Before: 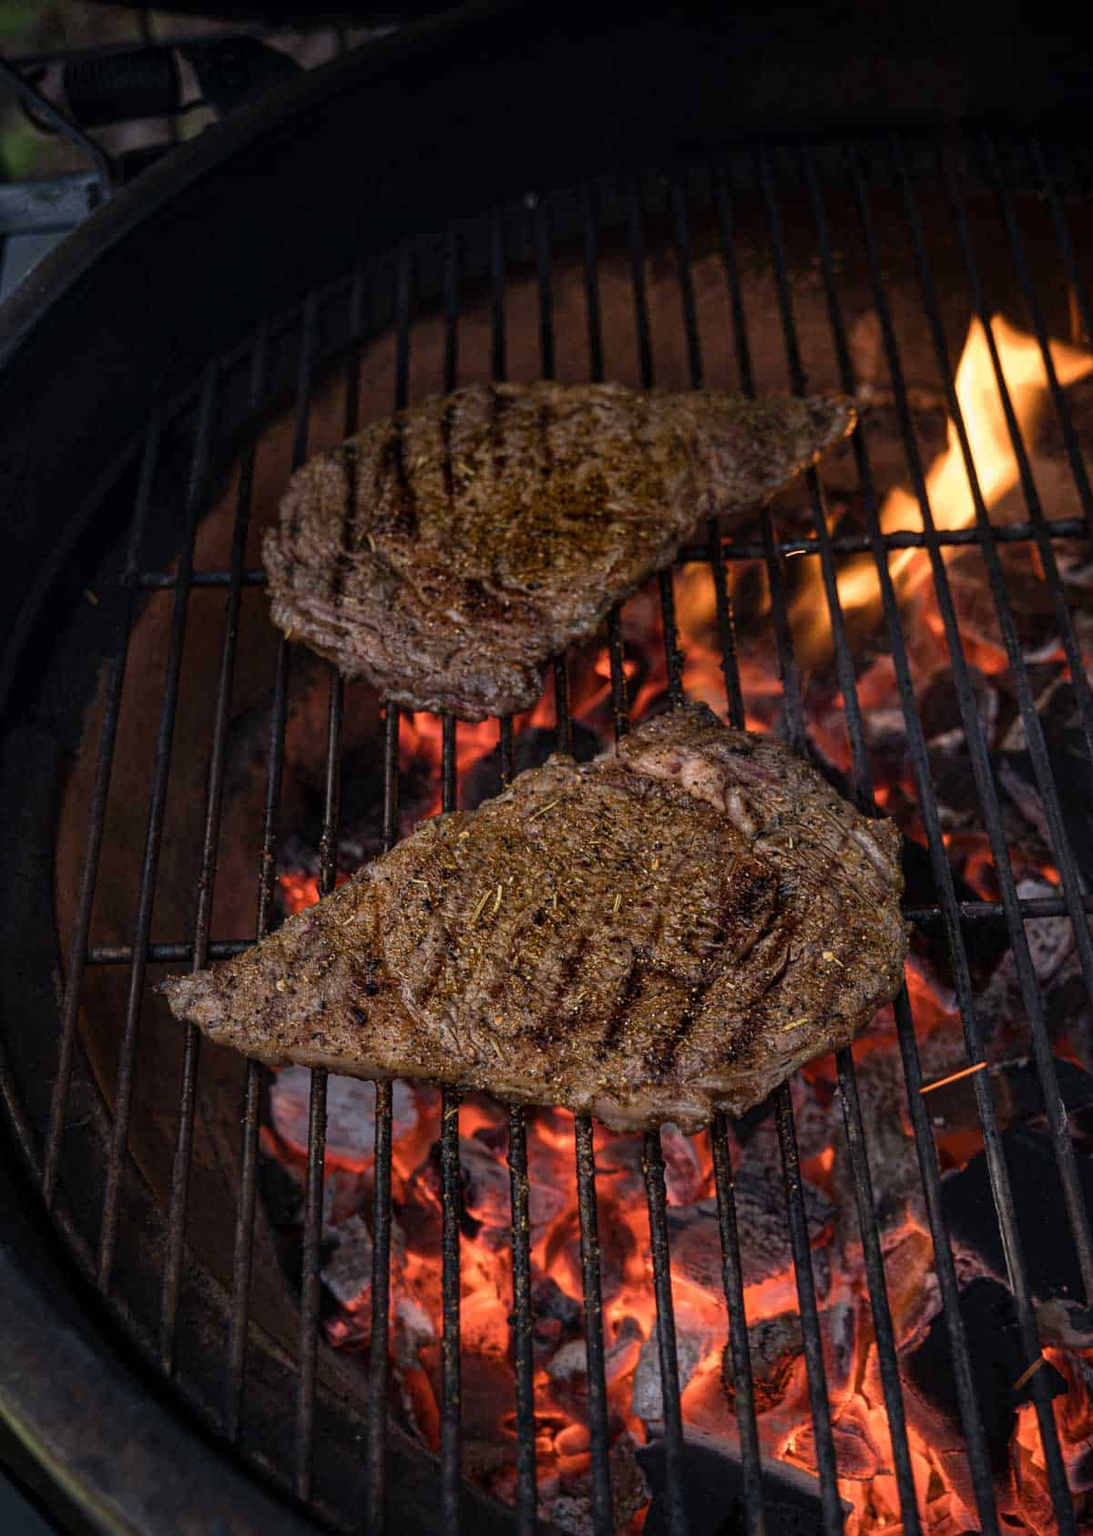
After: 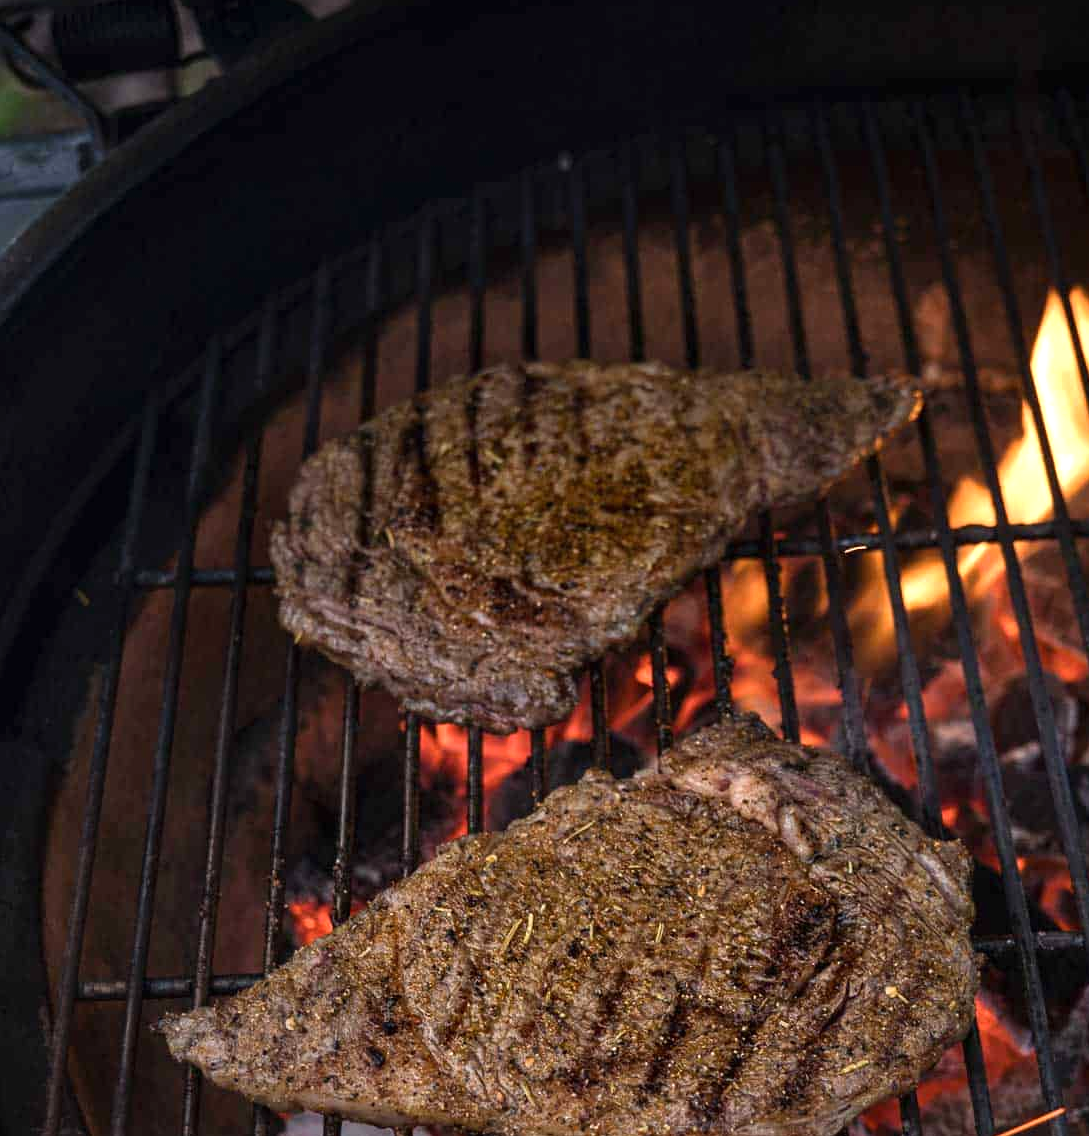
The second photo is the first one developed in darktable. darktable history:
crop: left 1.509%, top 3.452%, right 7.696%, bottom 28.452%
exposure: black level correction 0, exposure 0.5 EV, compensate exposure bias true, compensate highlight preservation false
